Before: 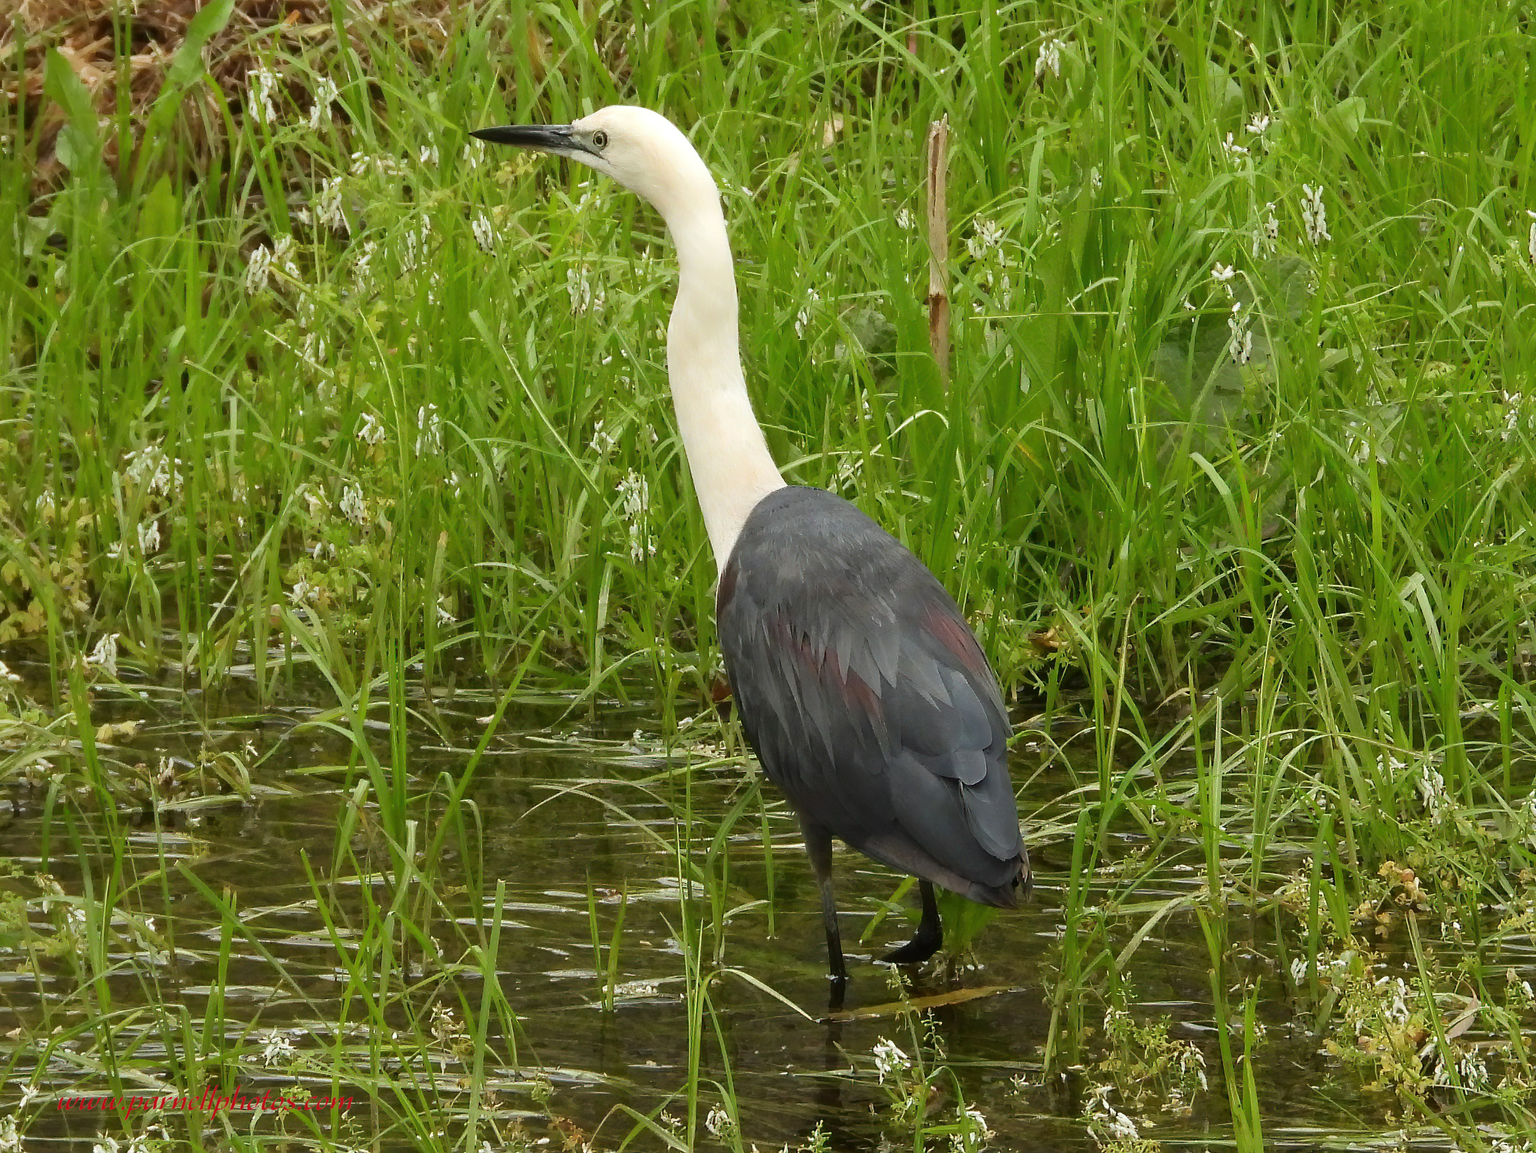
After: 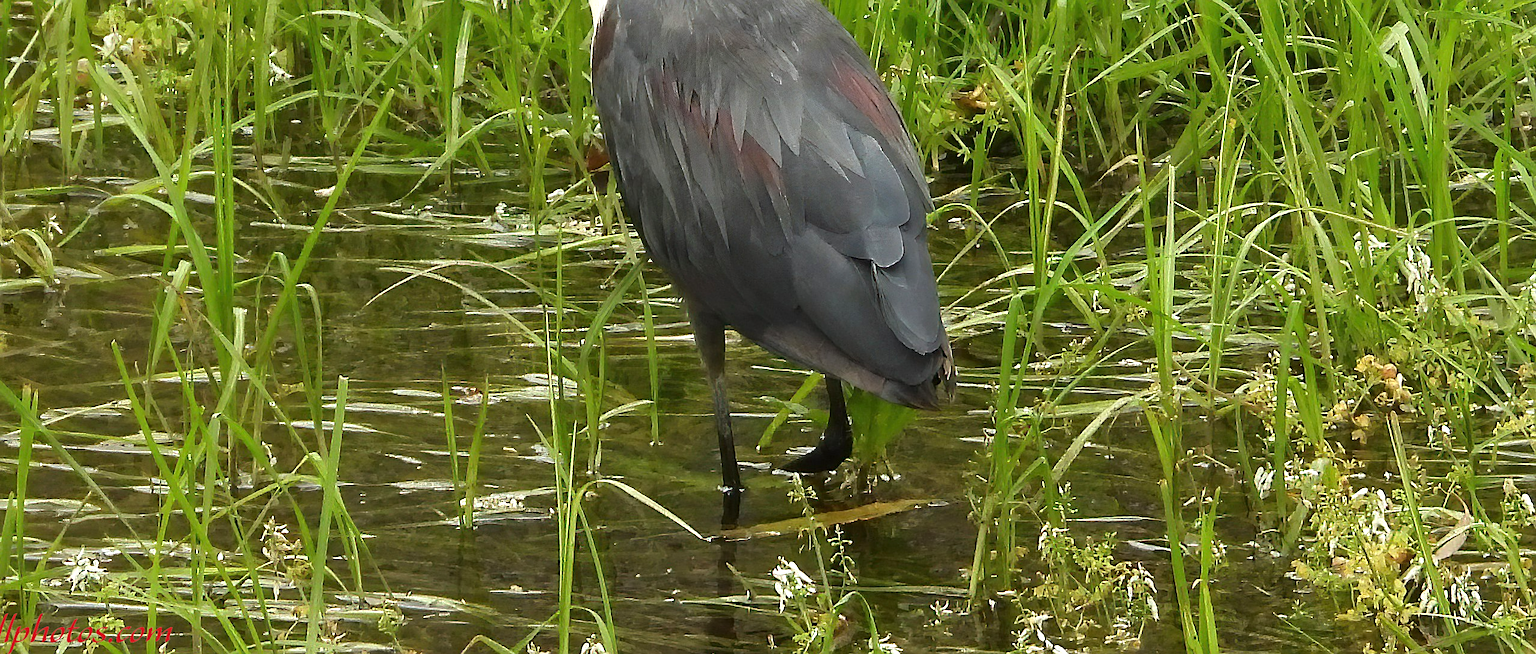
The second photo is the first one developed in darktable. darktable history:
crop and rotate: left 13.315%, top 48.044%, bottom 2.747%
exposure: exposure 0.486 EV, compensate highlight preservation false
sharpen: on, module defaults
